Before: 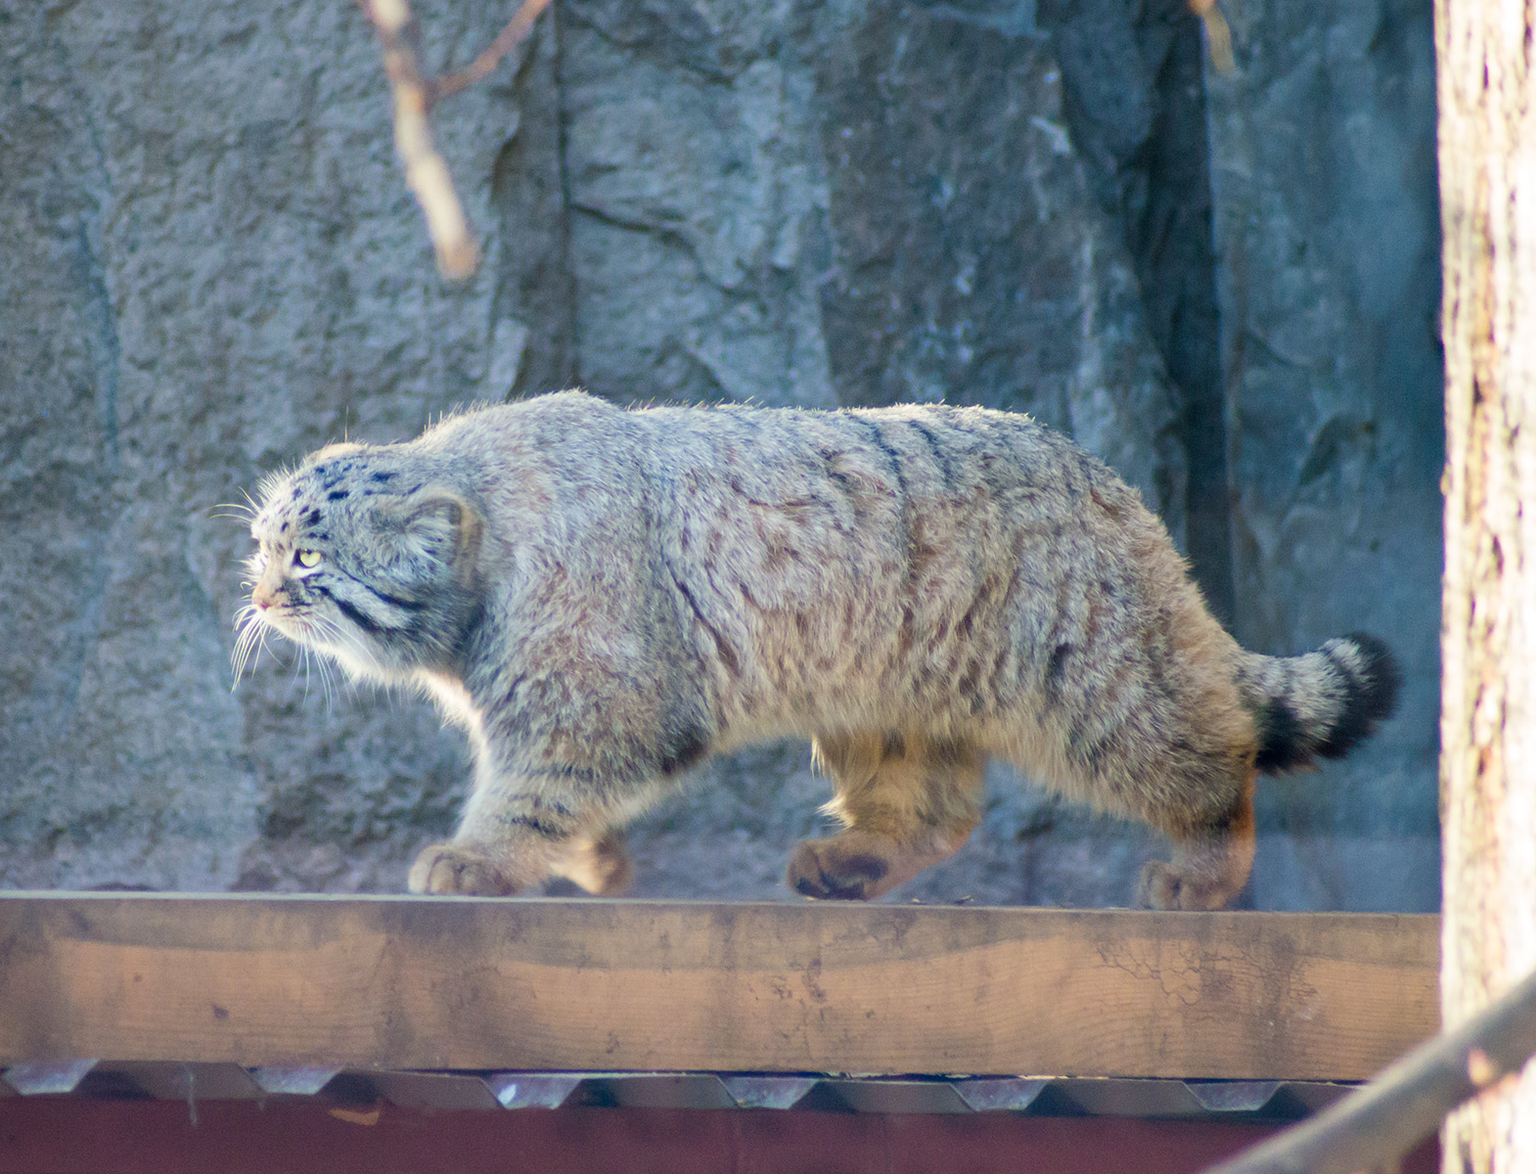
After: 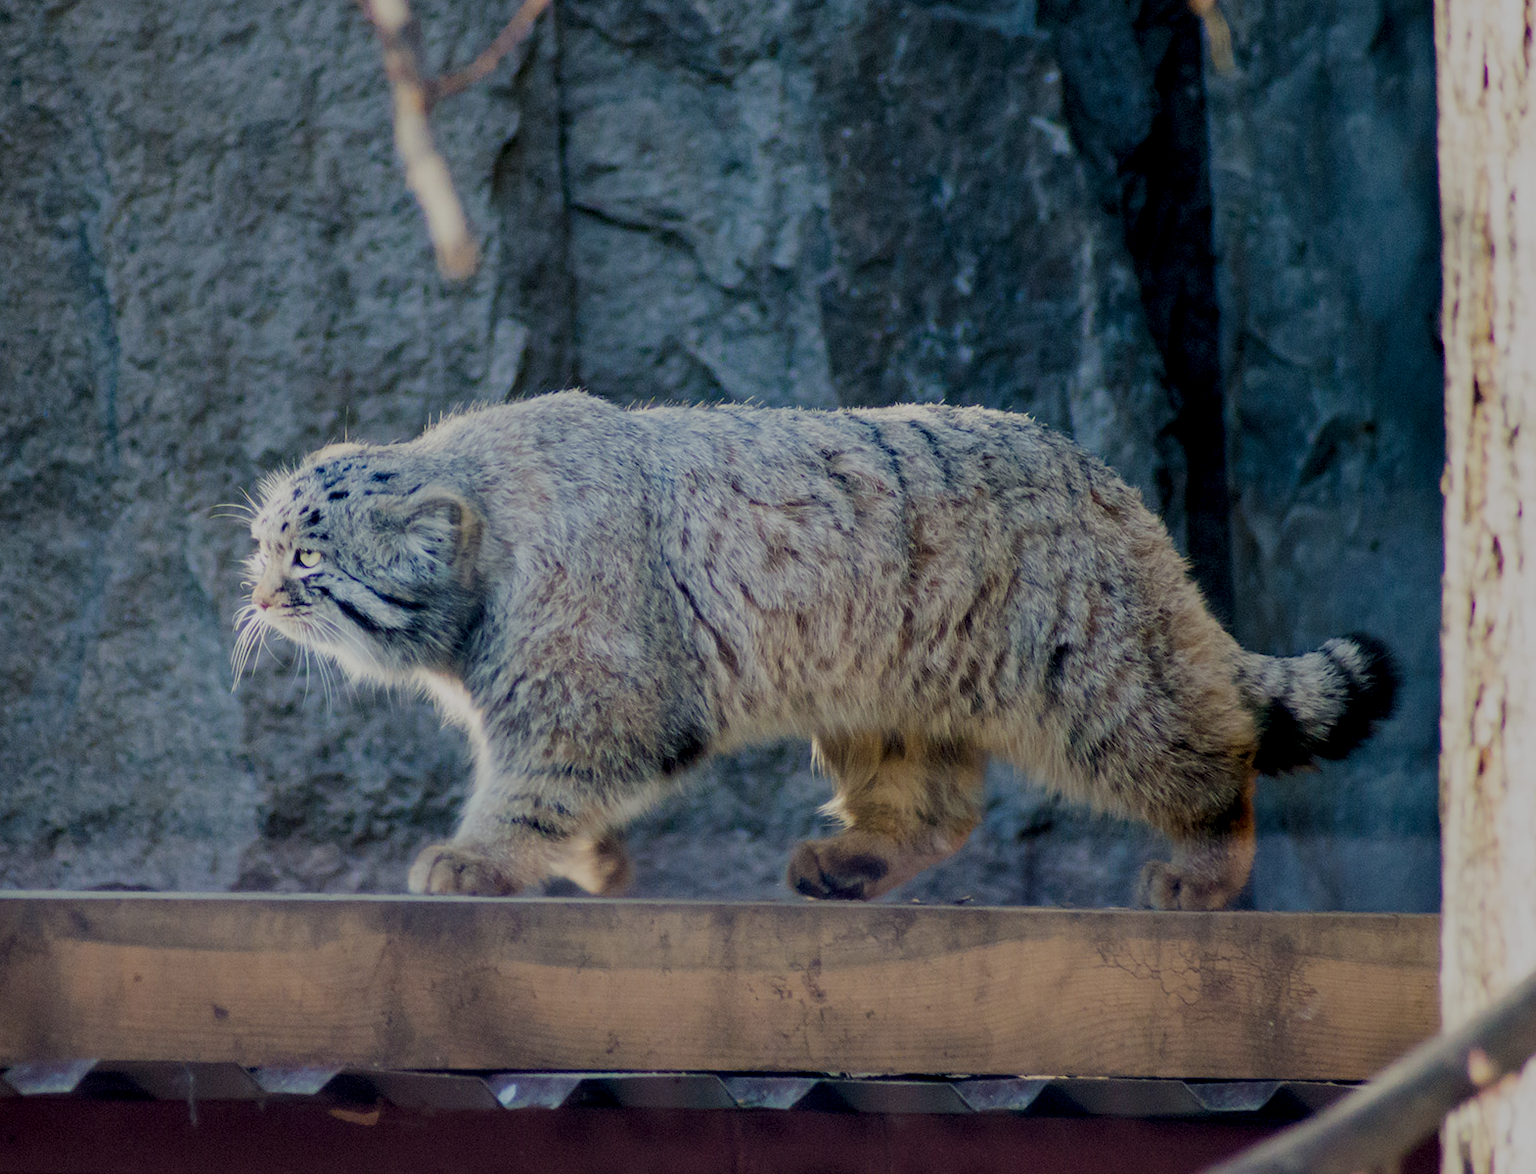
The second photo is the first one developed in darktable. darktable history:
filmic rgb: black relative exposure -7.65 EV, white relative exposure 4.56 EV, hardness 3.61, contrast 1.055, add noise in highlights 0, preserve chrominance no, color science v3 (2019), use custom middle-gray values true, contrast in highlights soft
local contrast: highlights 30%, shadows 73%, midtone range 0.744
exposure: black level correction 0, exposure 0.703 EV, compensate exposure bias true, compensate highlight preservation false
